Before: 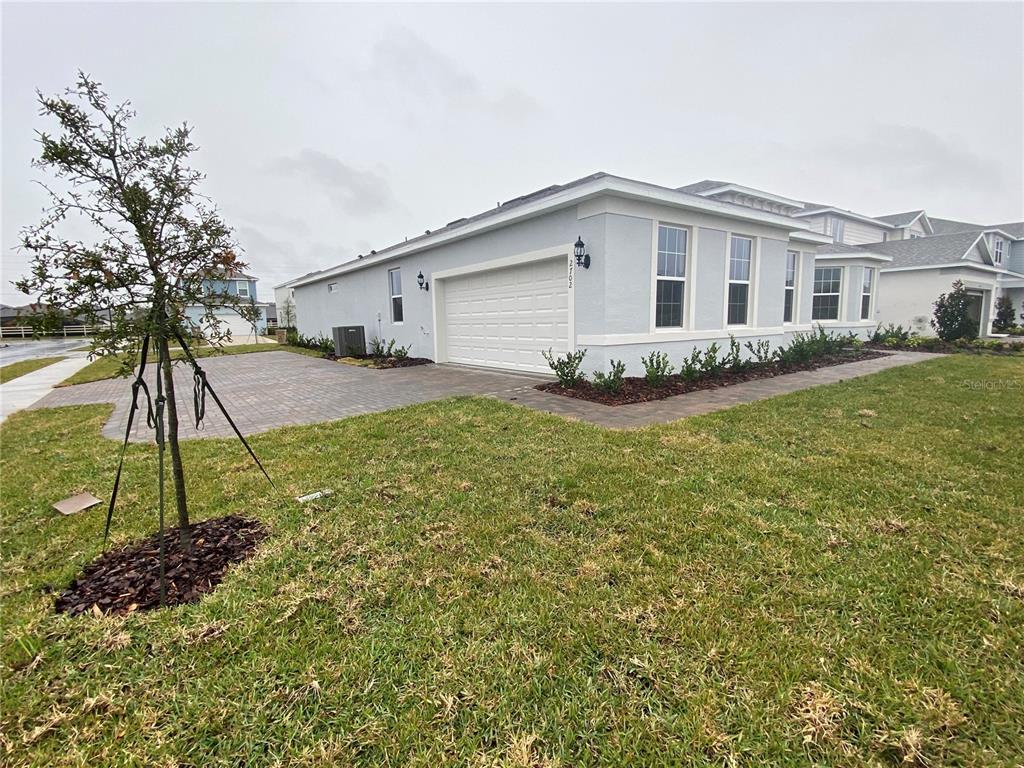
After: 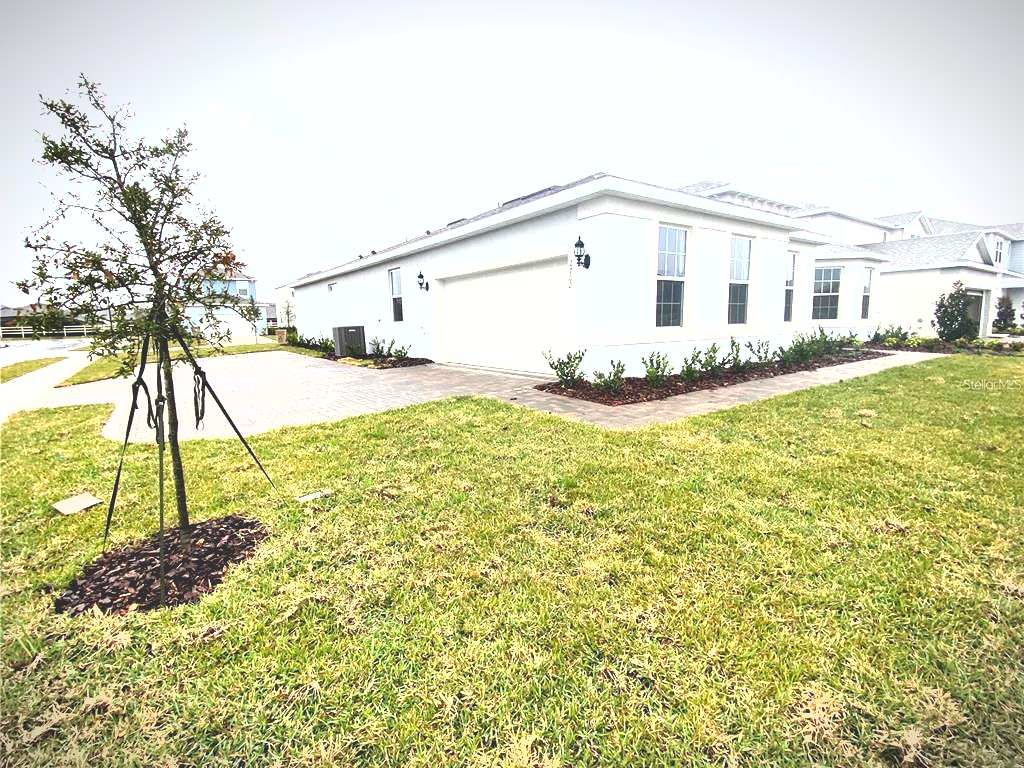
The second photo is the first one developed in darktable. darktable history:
tone equalizer: -8 EV -0.768 EV, -7 EV -0.735 EV, -6 EV -0.571 EV, -5 EV -0.423 EV, -3 EV 0.392 EV, -2 EV 0.6 EV, -1 EV 0.68 EV, +0 EV 0.725 EV
shadows and highlights: shadows 37.15, highlights -27.12, soften with gaussian
tone curve: curves: ch0 [(0, 0.211) (0.15, 0.25) (1, 0.953)], preserve colors none
exposure: black level correction 0.01, exposure 1 EV, compensate highlight preservation false
vignetting: fall-off start 99.34%, width/height ratio 1.304
